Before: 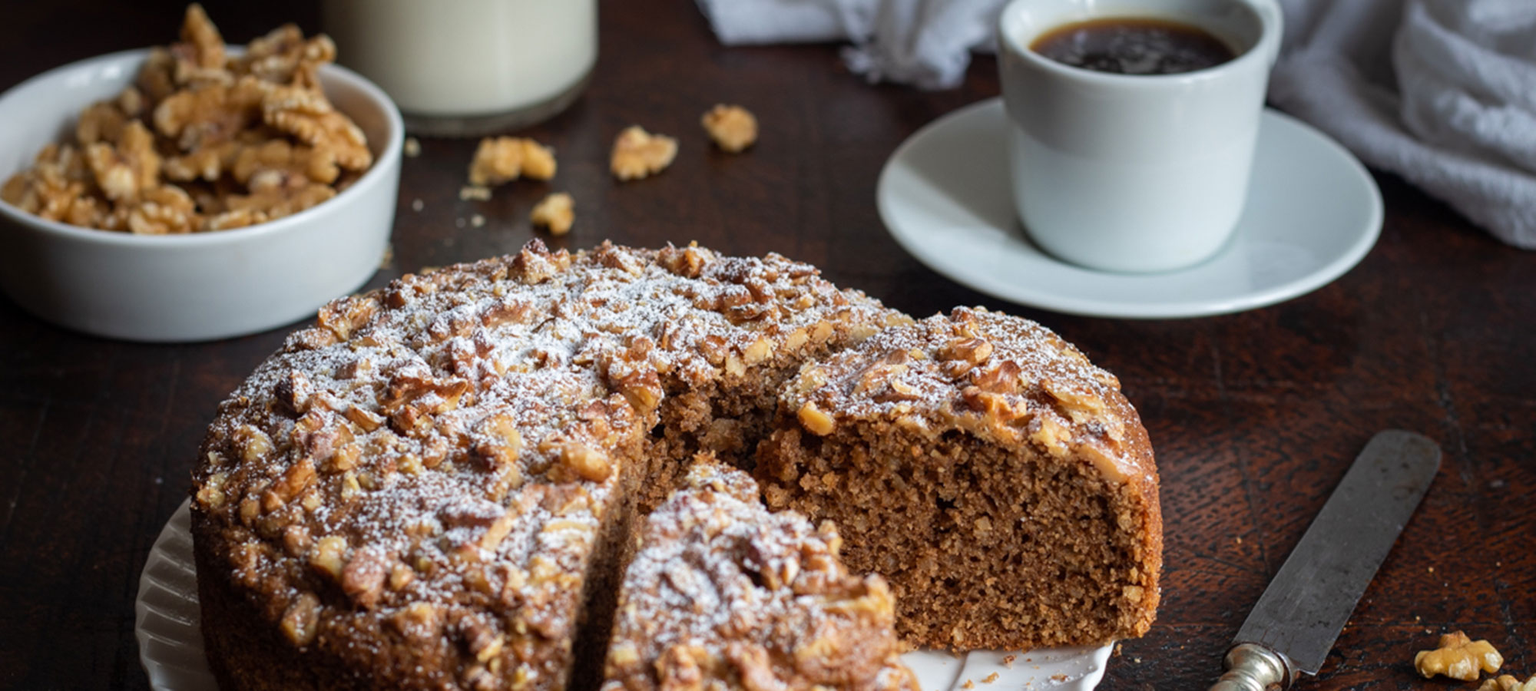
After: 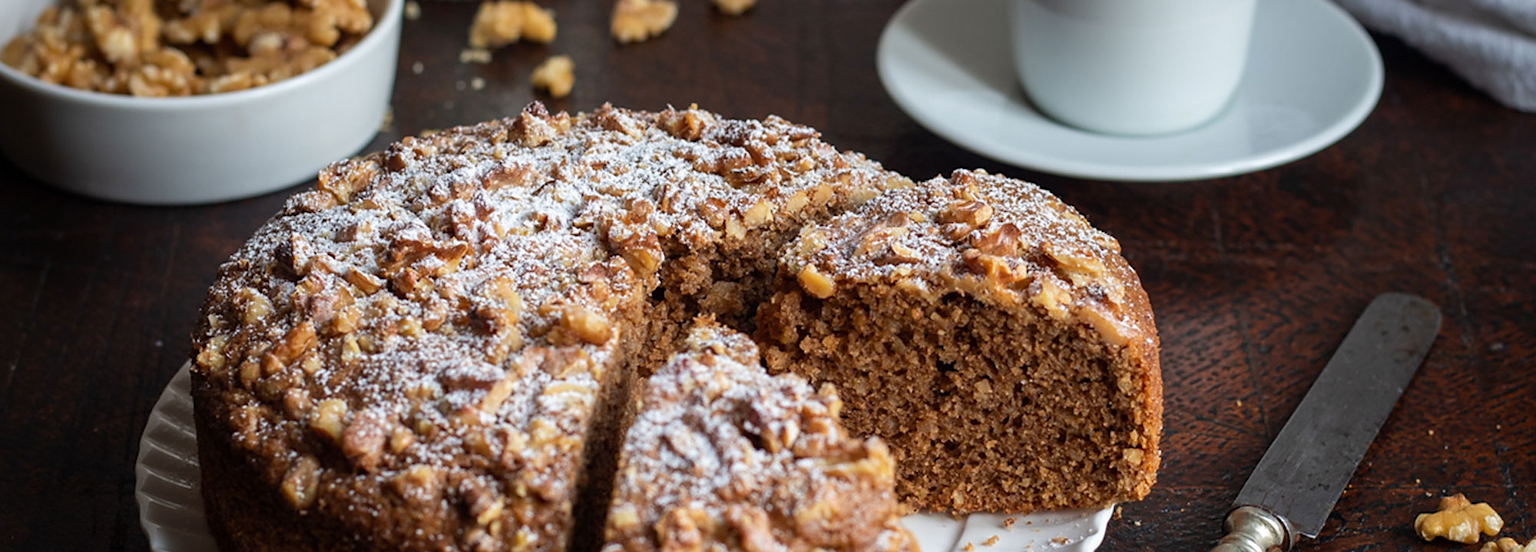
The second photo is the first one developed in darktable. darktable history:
sharpen: radius 1.864, amount 0.398, threshold 1.271
crop and rotate: top 19.998%
